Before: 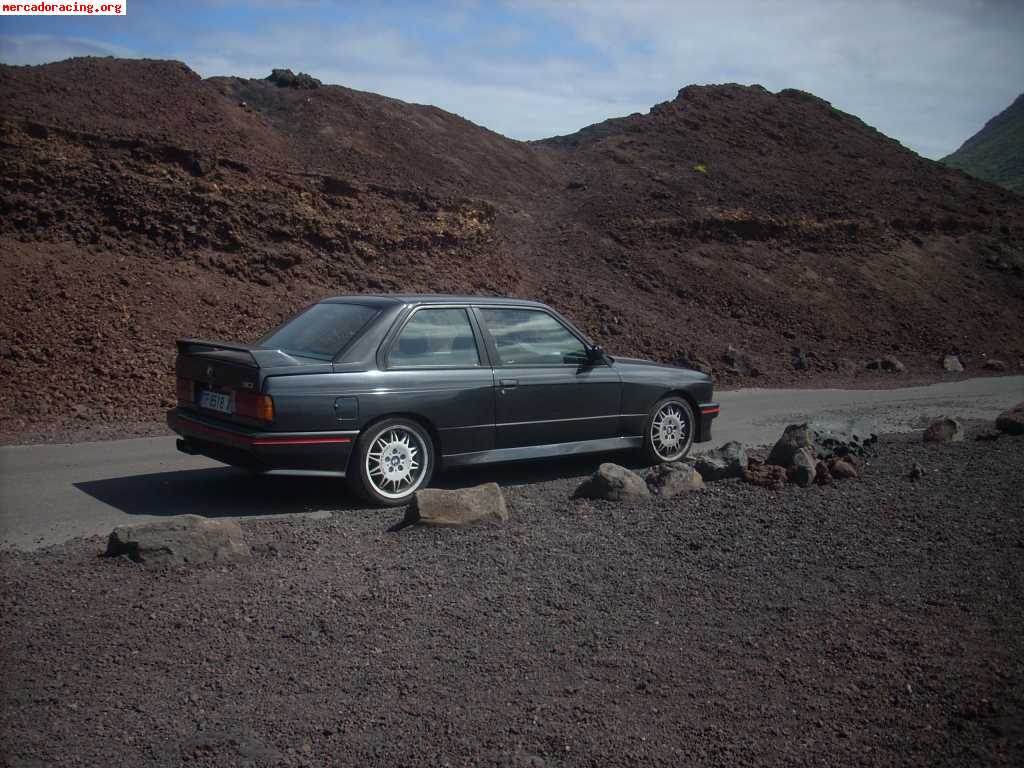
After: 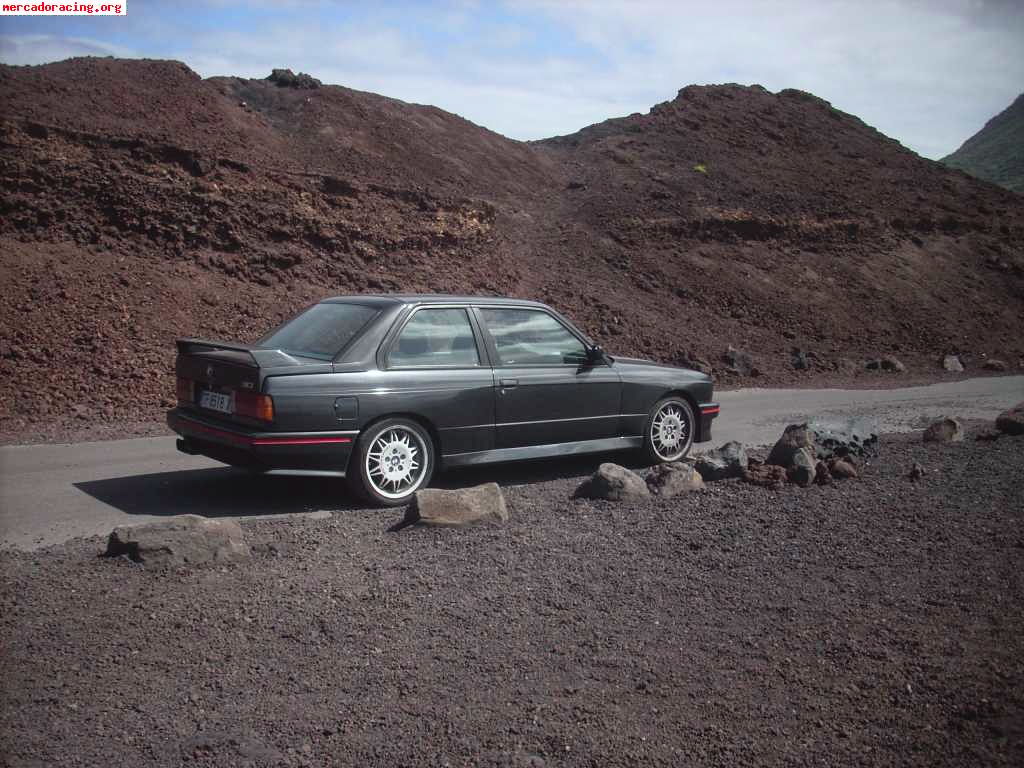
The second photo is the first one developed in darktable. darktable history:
tone equalizer: on, module defaults
tone curve: curves: ch0 [(0.003, 0.029) (0.188, 0.252) (0.46, 0.56) (0.608, 0.748) (0.871, 0.955) (1, 1)]; ch1 [(0, 0) (0.35, 0.356) (0.45, 0.453) (0.508, 0.515) (0.618, 0.634) (1, 1)]; ch2 [(0, 0) (0.456, 0.469) (0.5, 0.5) (0.634, 0.625) (1, 1)], color space Lab, independent channels, preserve colors none
vibrance: vibrance 75%
